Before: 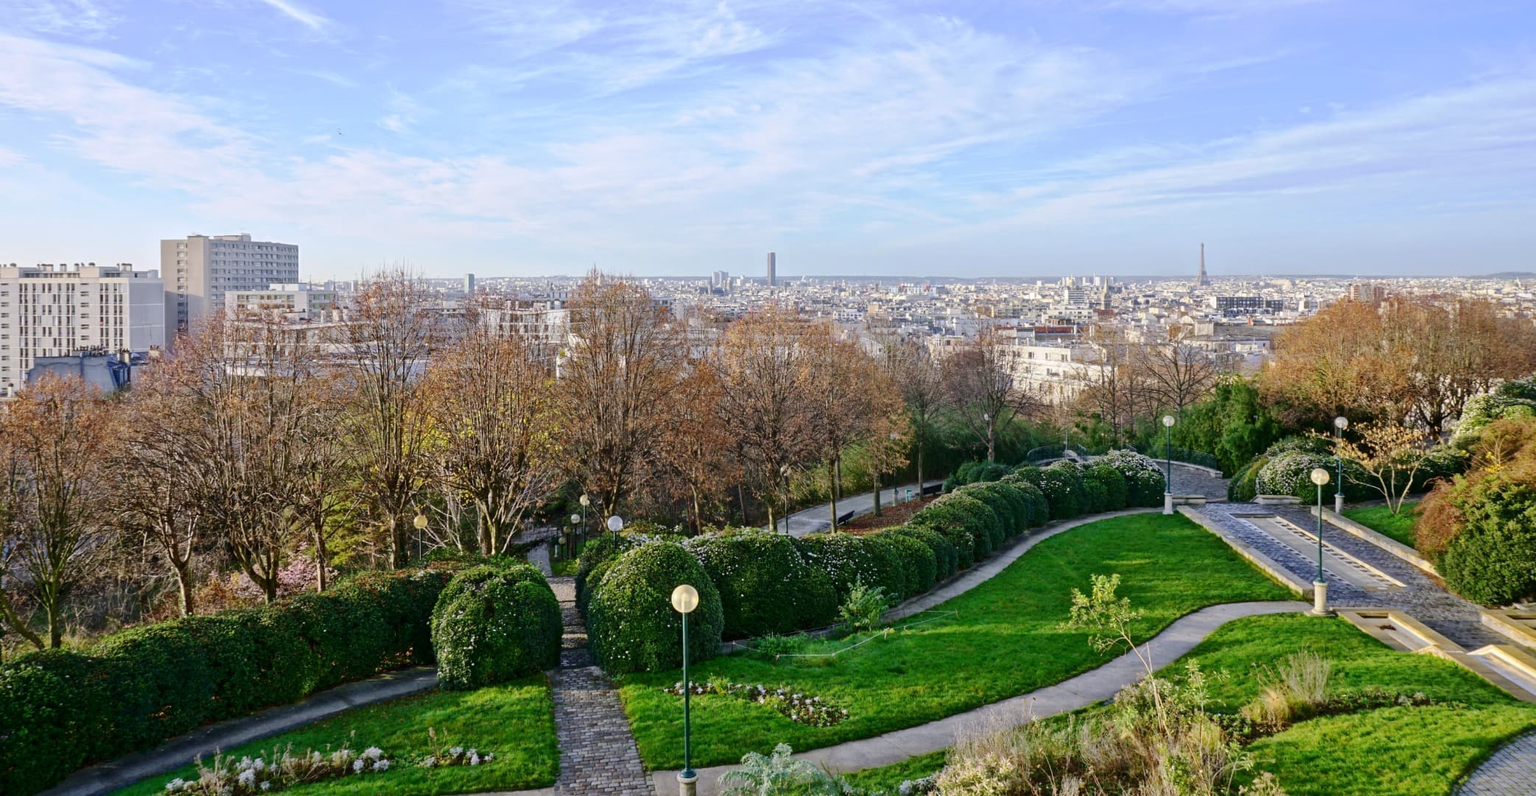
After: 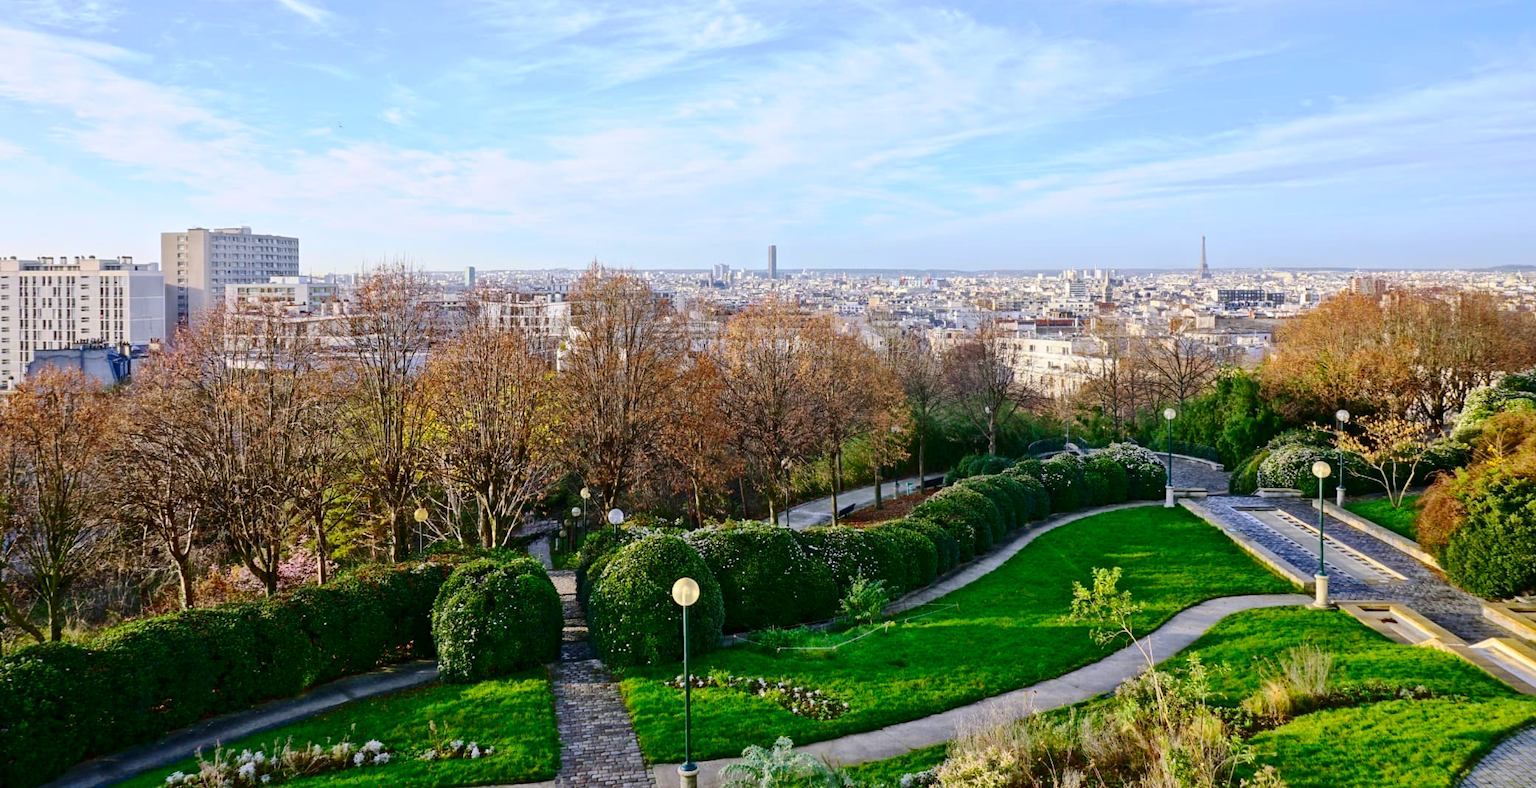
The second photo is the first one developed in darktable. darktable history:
crop: top 0.974%, right 0.076%
contrast brightness saturation: contrast 0.163, saturation 0.318
